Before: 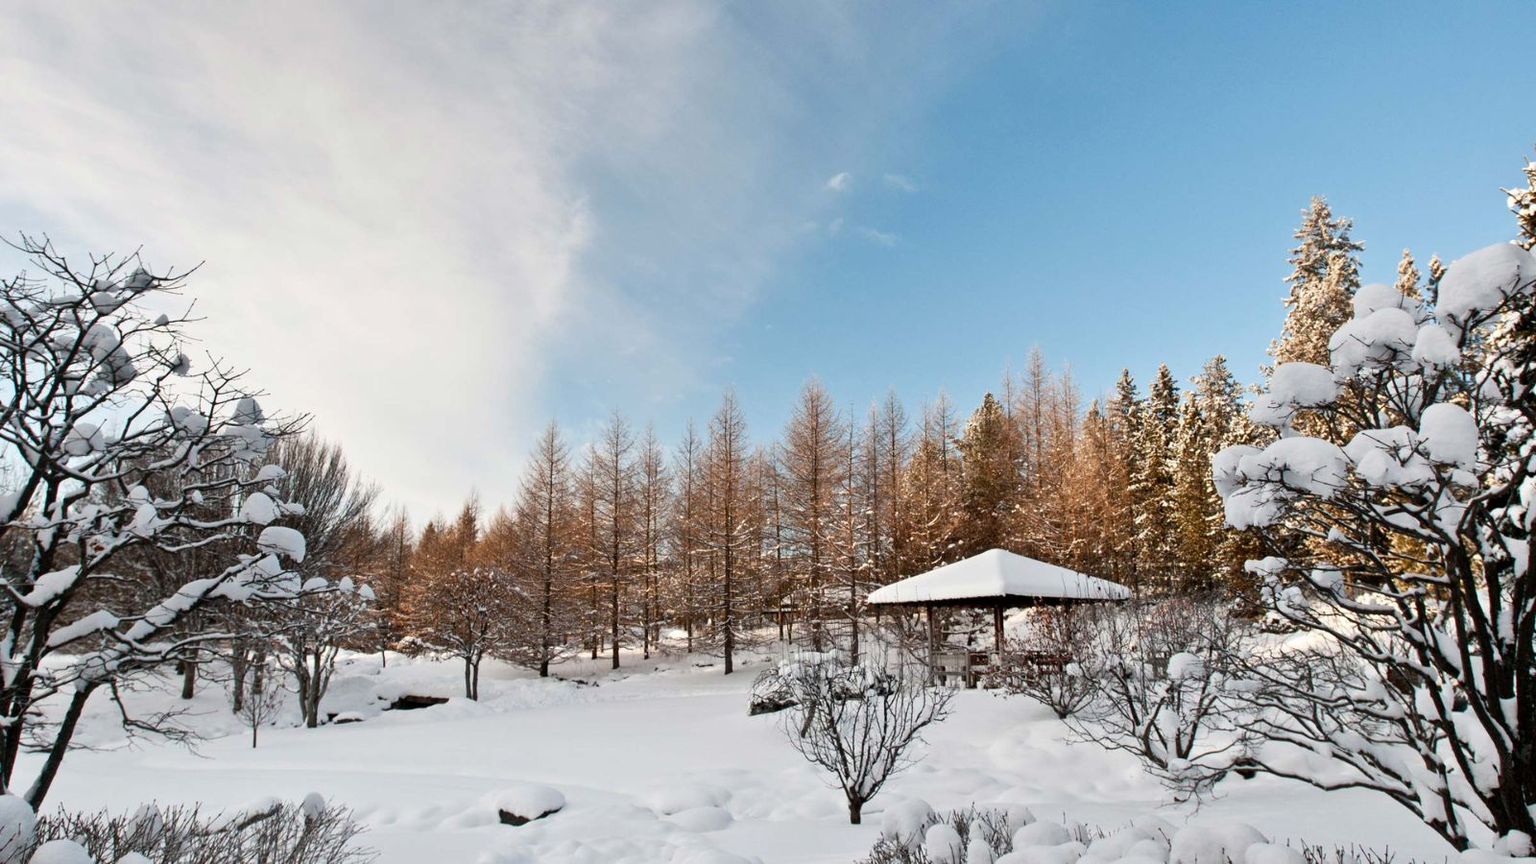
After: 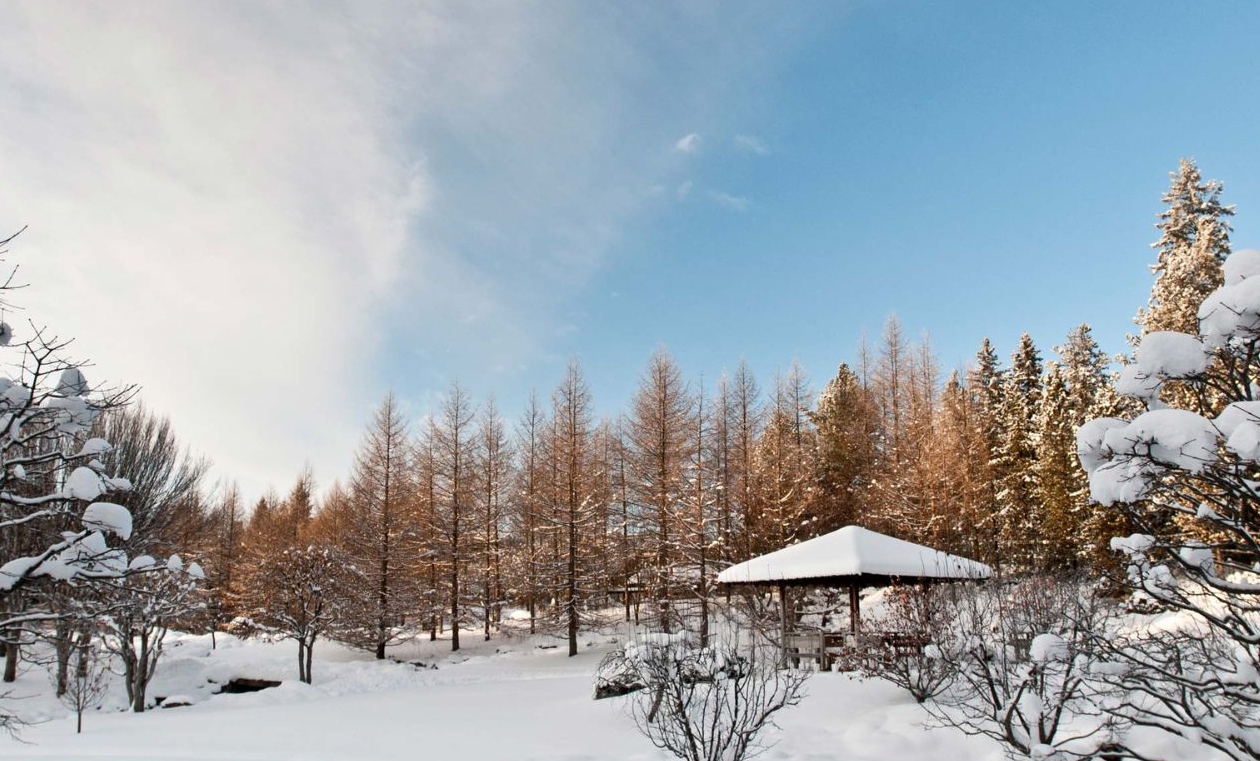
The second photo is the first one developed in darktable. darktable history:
crop: left 11.673%, top 5.137%, right 9.557%, bottom 10.245%
